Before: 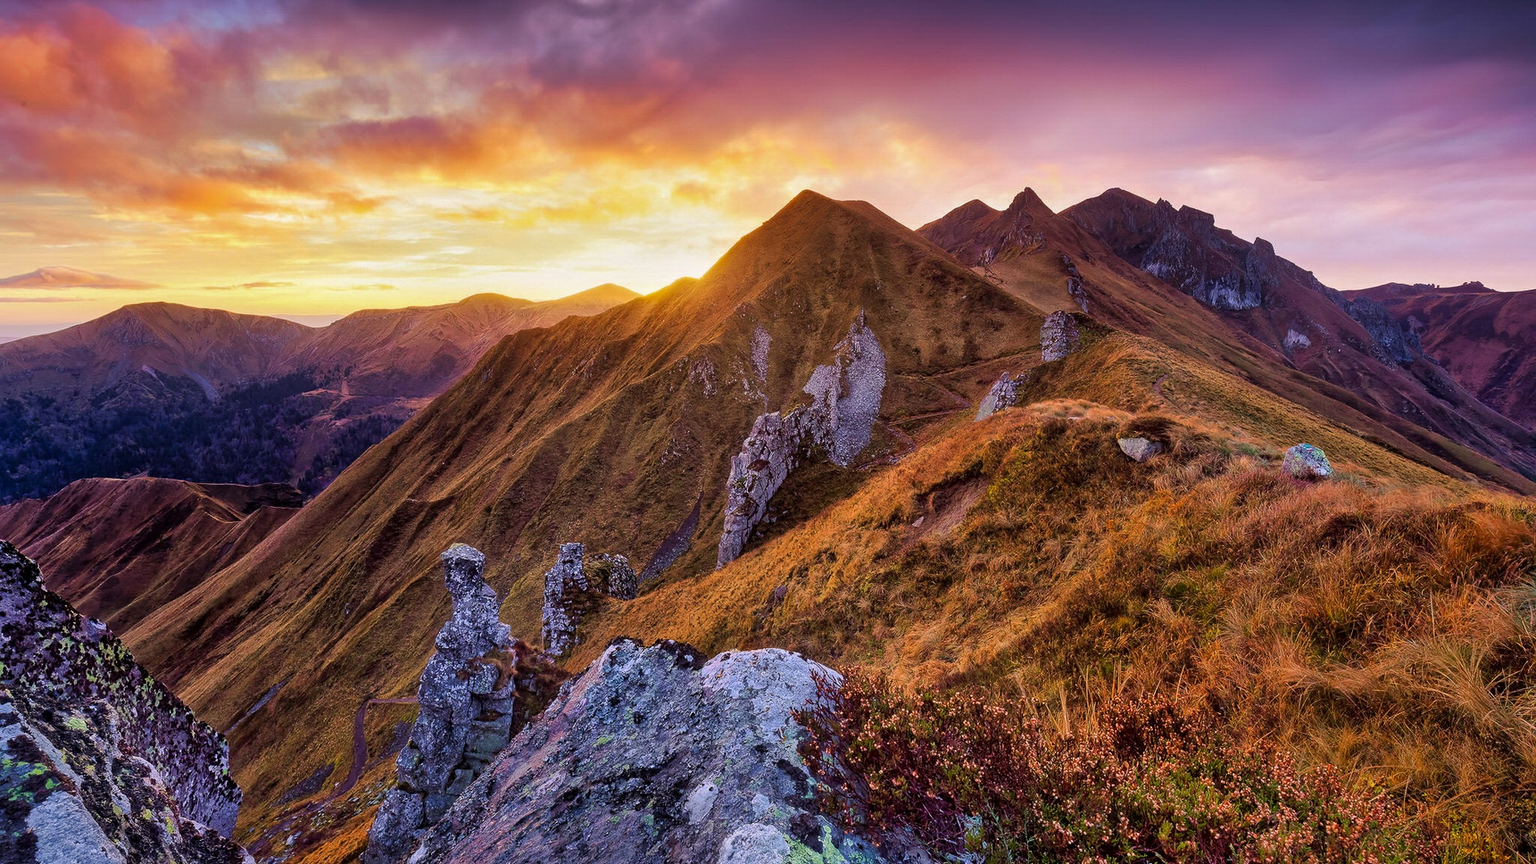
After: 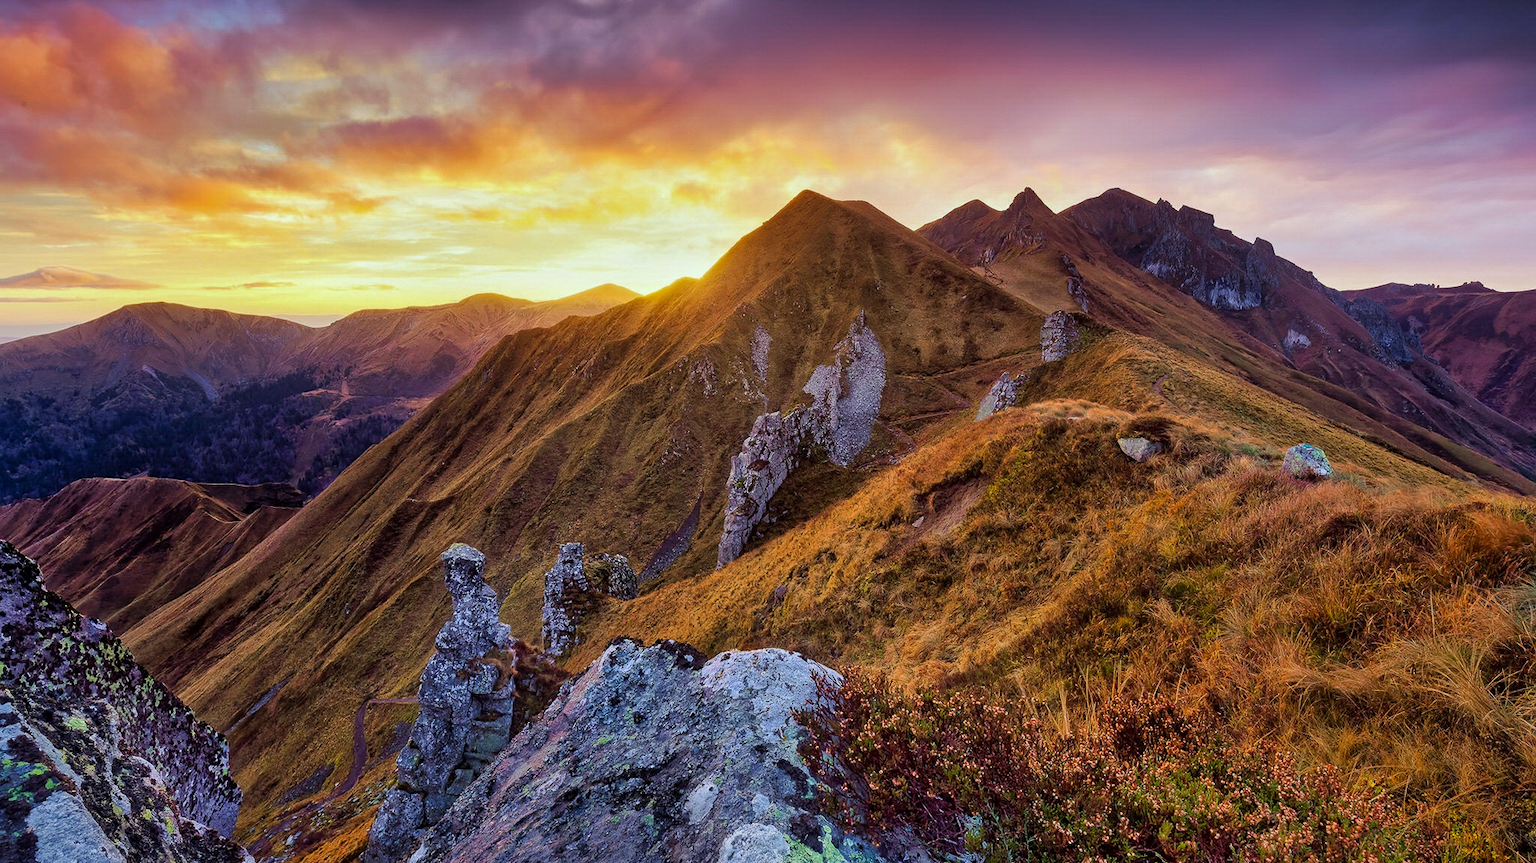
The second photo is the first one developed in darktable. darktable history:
color correction: highlights a* -8.66, highlights b* 3.4
